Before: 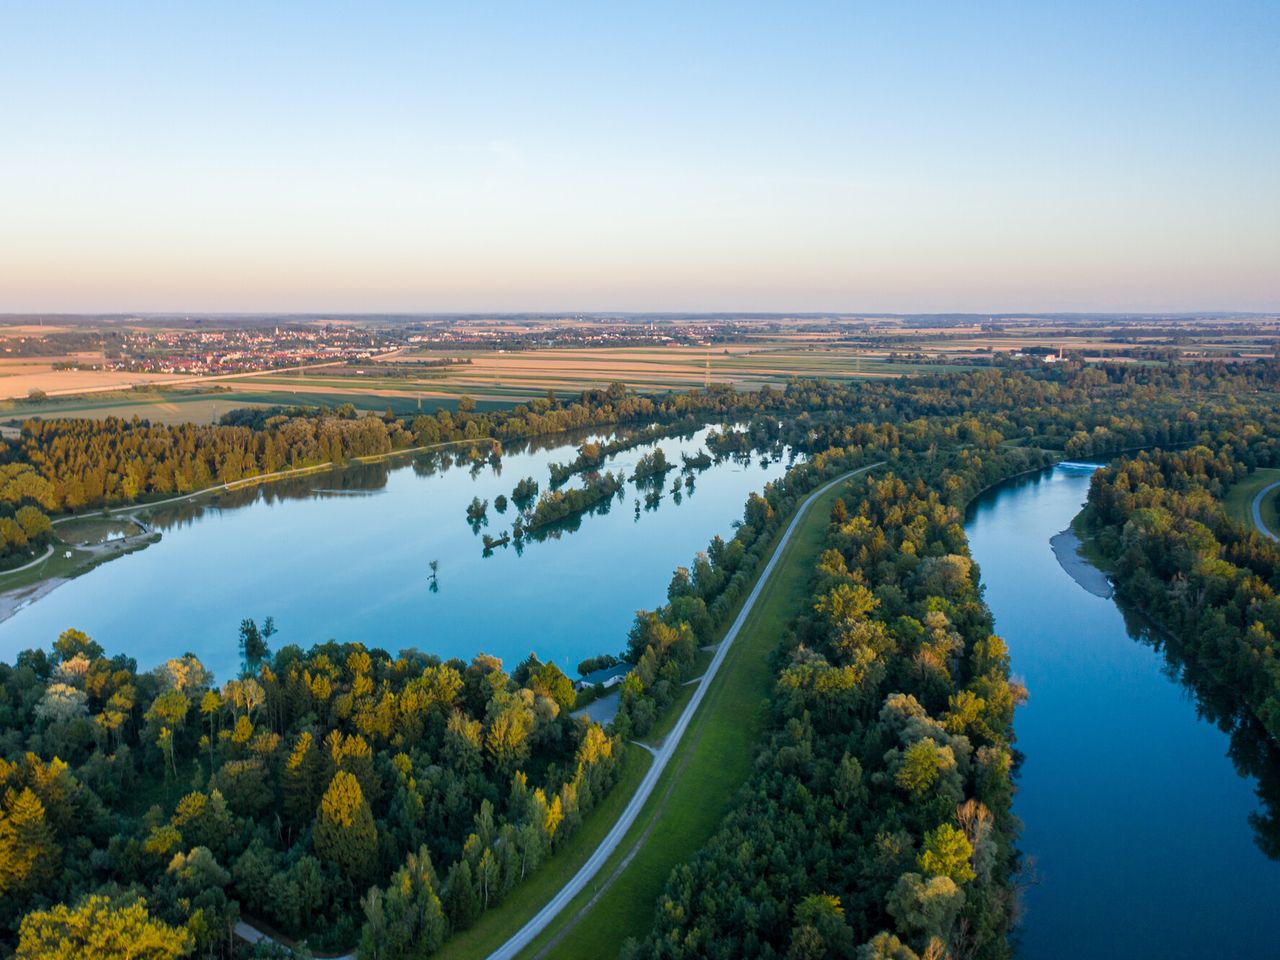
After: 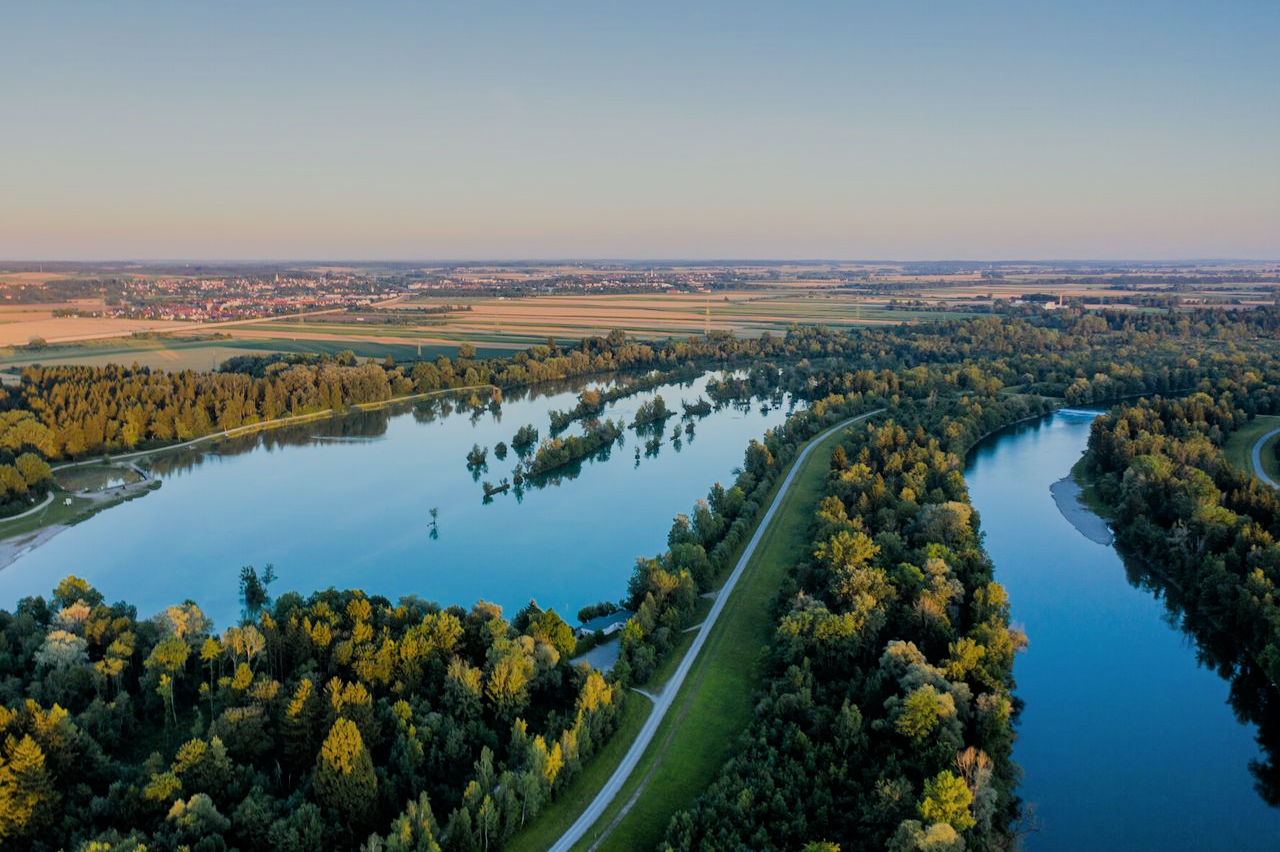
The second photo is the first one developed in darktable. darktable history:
shadows and highlights: radius 108.52, shadows 23.73, highlights -59.32, low approximation 0.01, soften with gaussian
crop and rotate: top 5.609%, bottom 5.609%
filmic rgb: black relative exposure -7.15 EV, white relative exposure 5.36 EV, hardness 3.02, color science v6 (2022)
